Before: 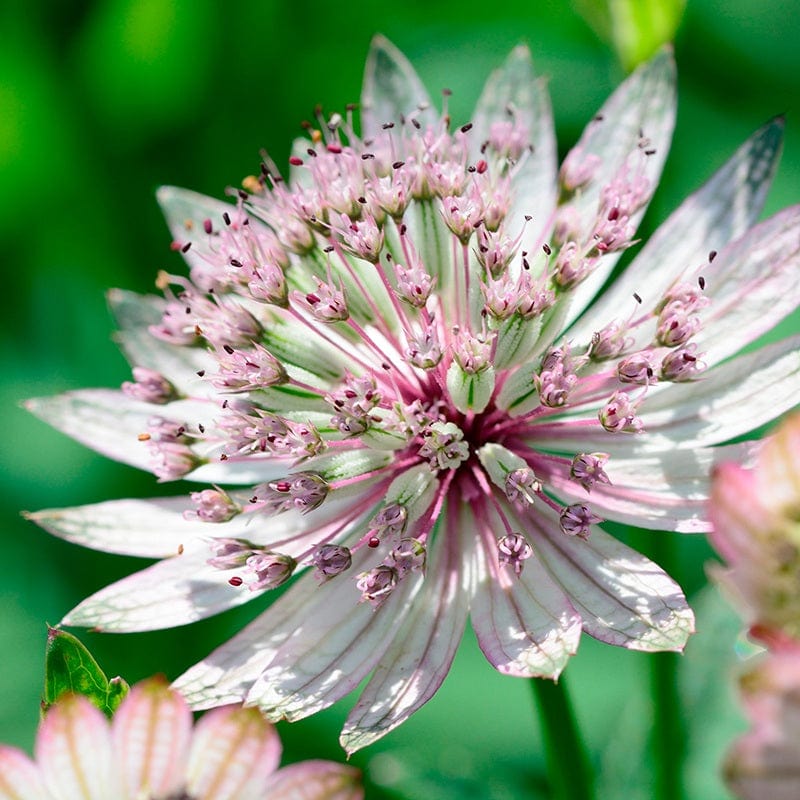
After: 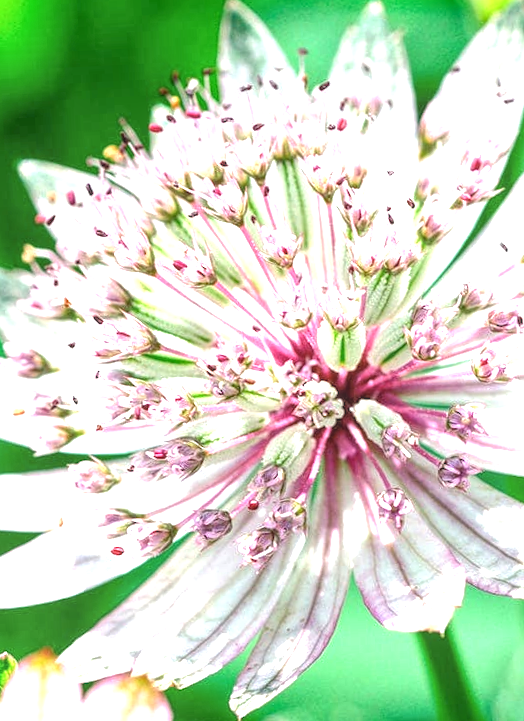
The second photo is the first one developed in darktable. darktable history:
exposure: black level correction 0, exposure 1.2 EV, compensate highlight preservation false
local contrast: highlights 74%, shadows 55%, detail 176%, midtone range 0.207
crop and rotate: left 15.754%, right 17.579%
rotate and perspective: rotation -3°, crop left 0.031, crop right 0.968, crop top 0.07, crop bottom 0.93
